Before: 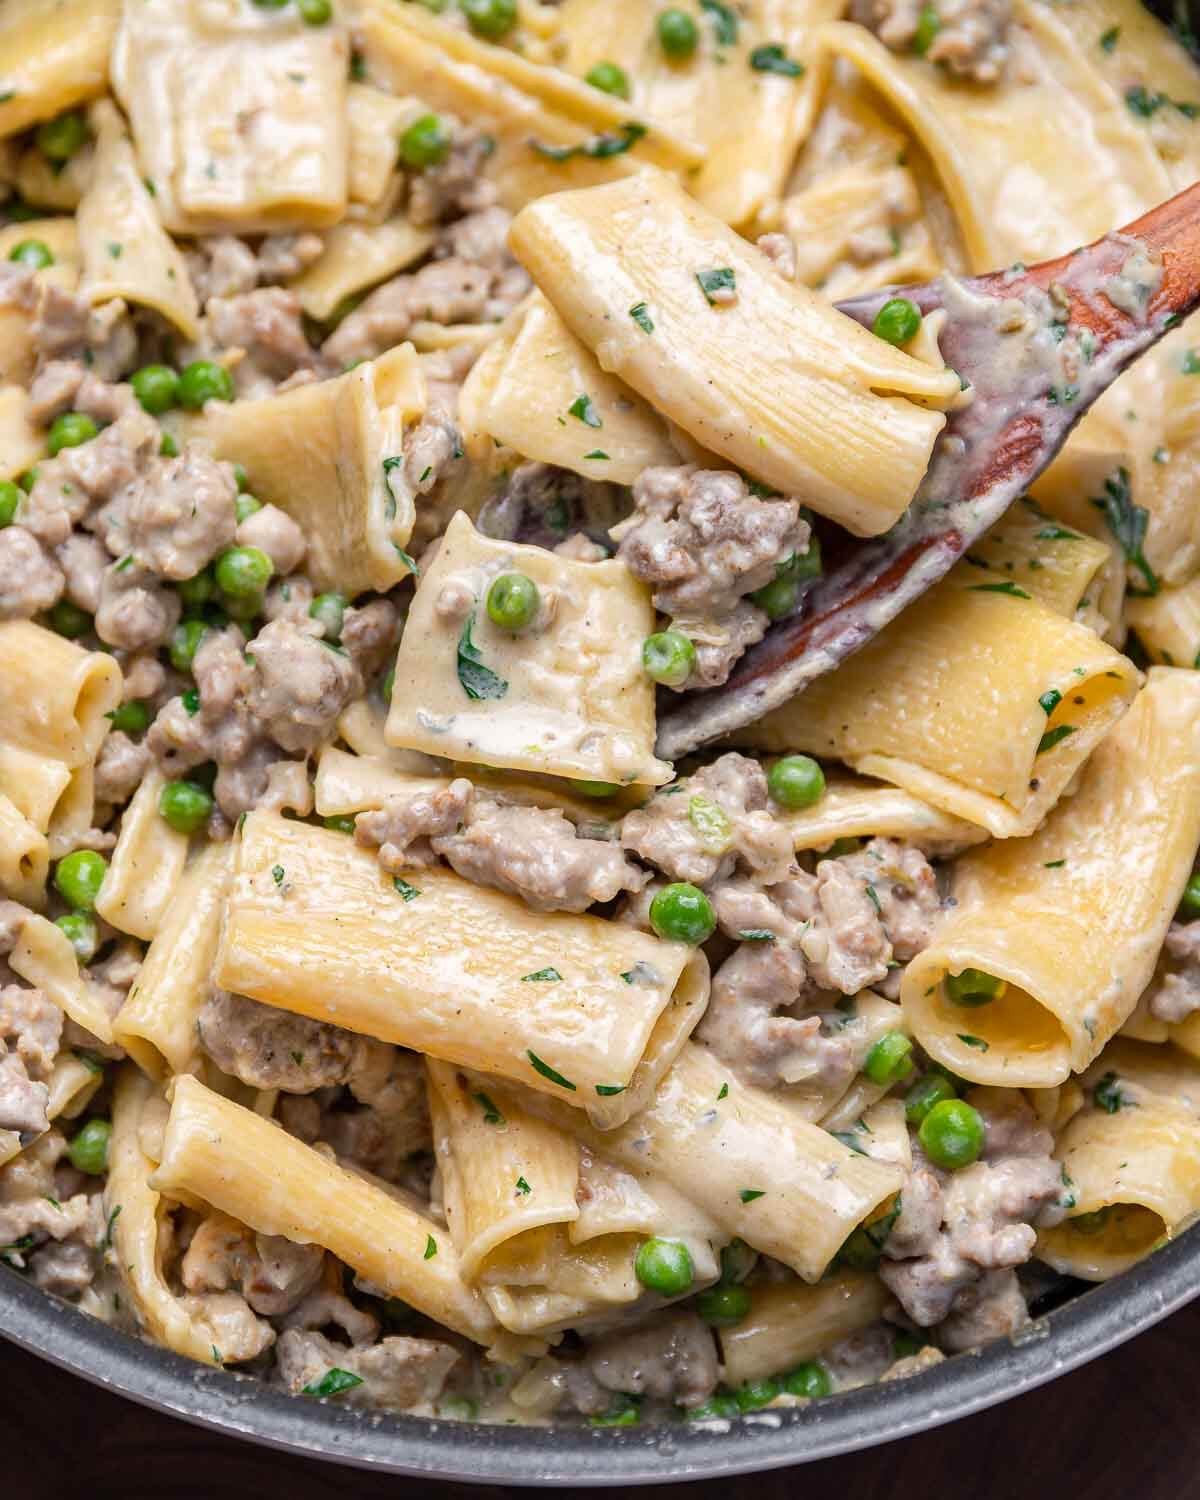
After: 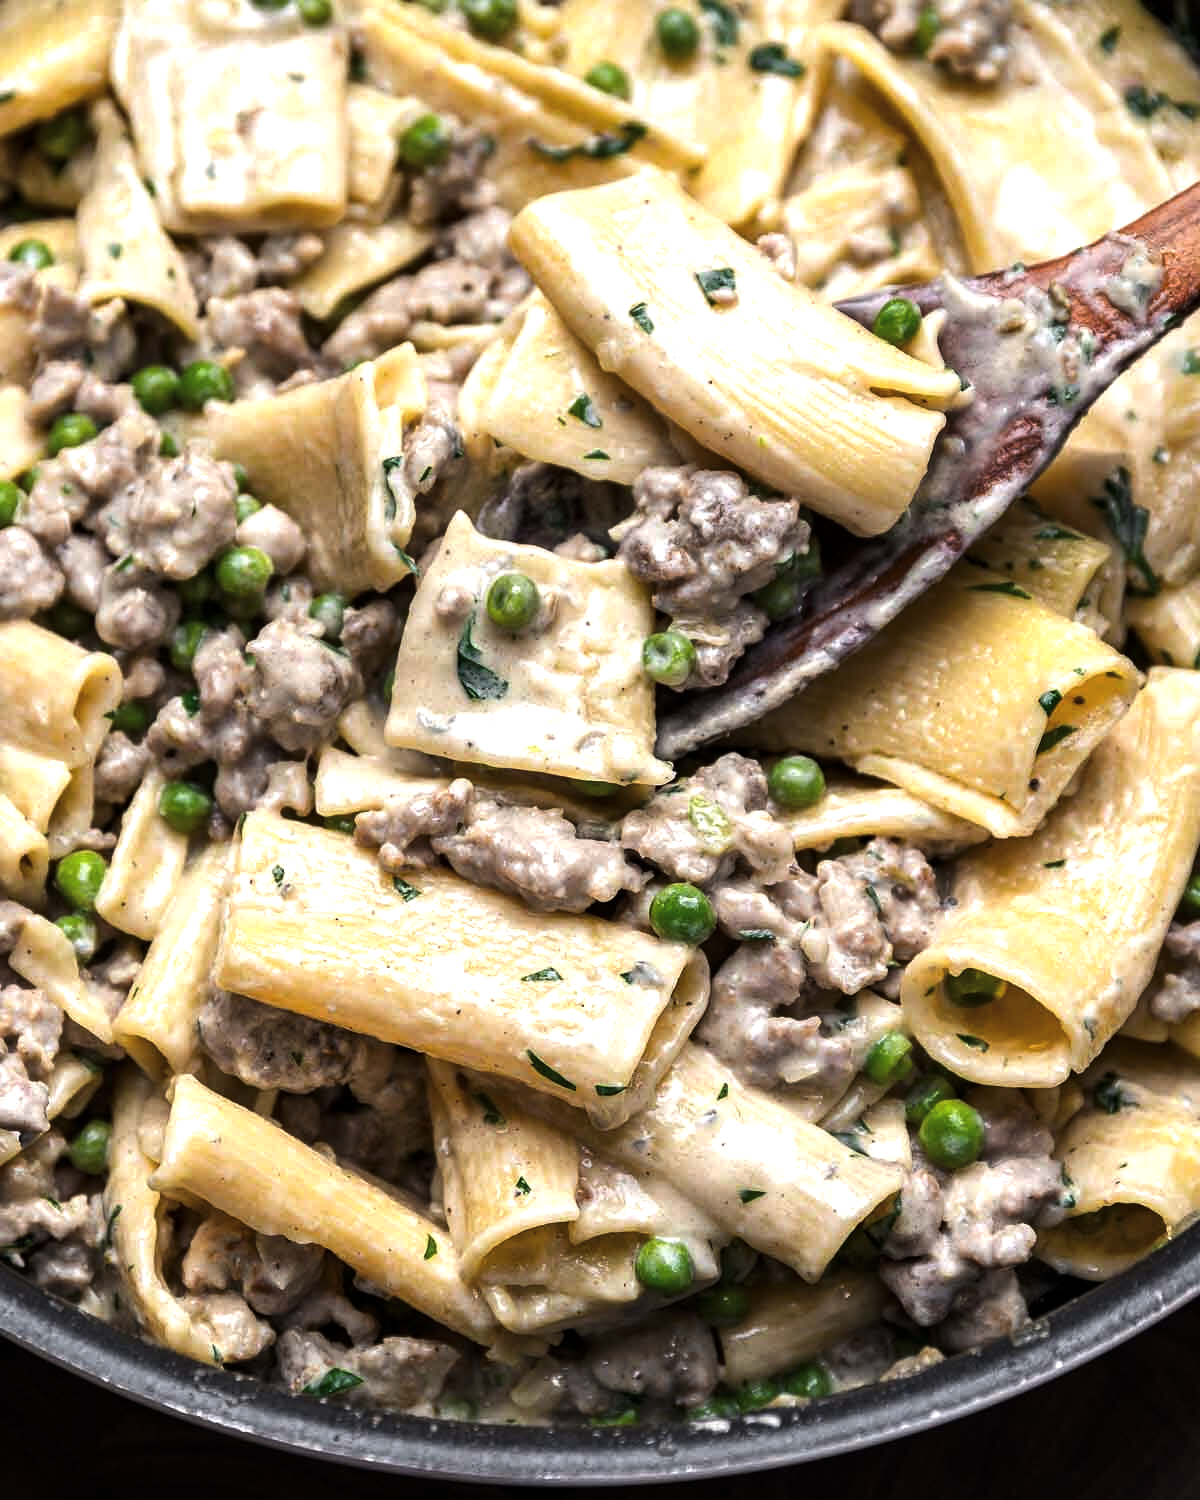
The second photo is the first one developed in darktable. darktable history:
exposure: black level correction 0, exposure 0.5 EV, compensate highlight preservation false
levels: levels [0, 0.618, 1]
